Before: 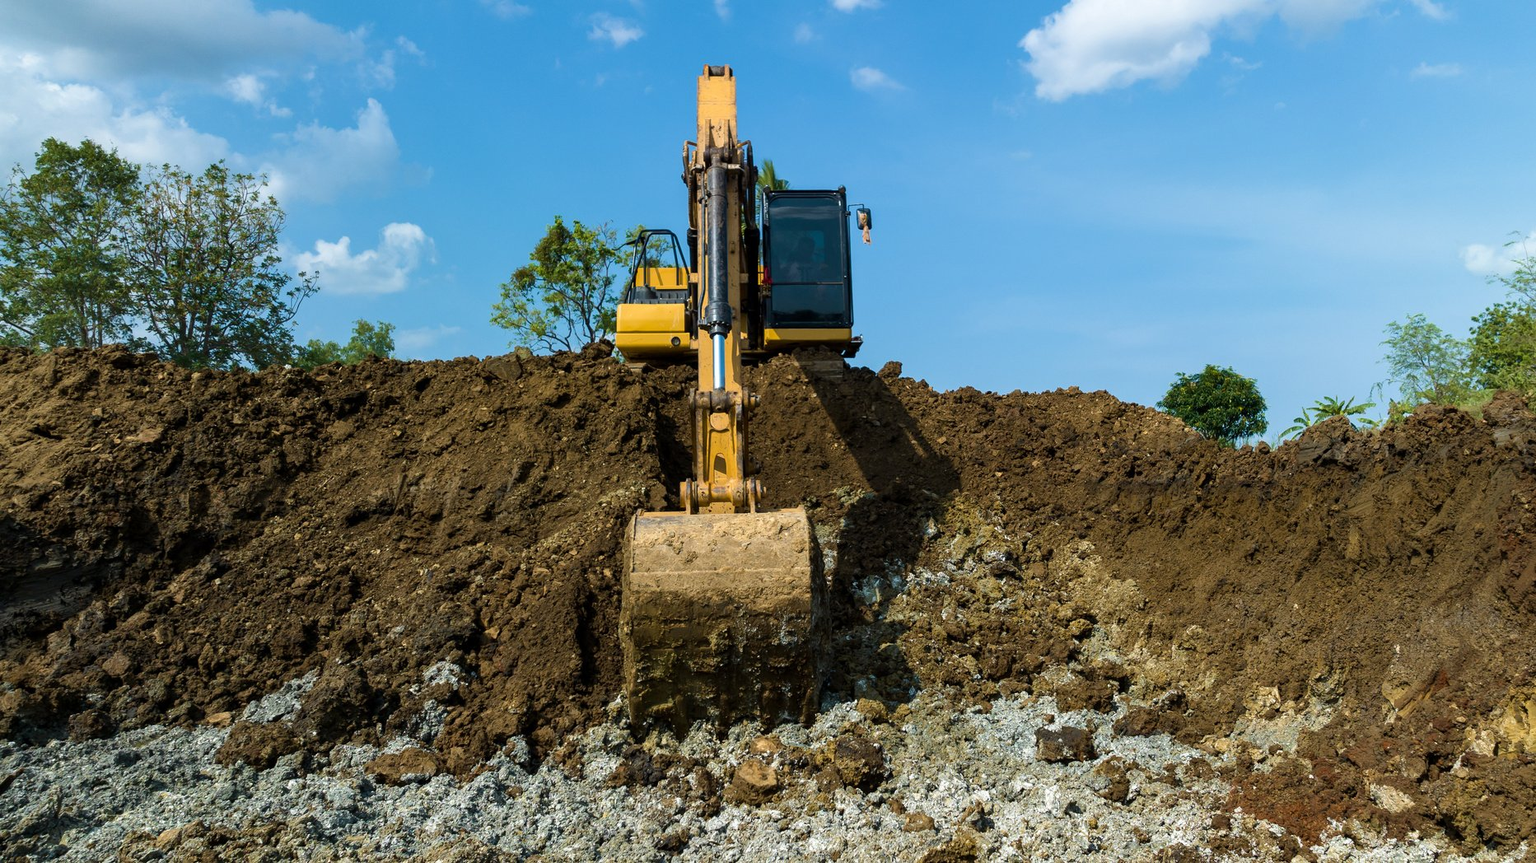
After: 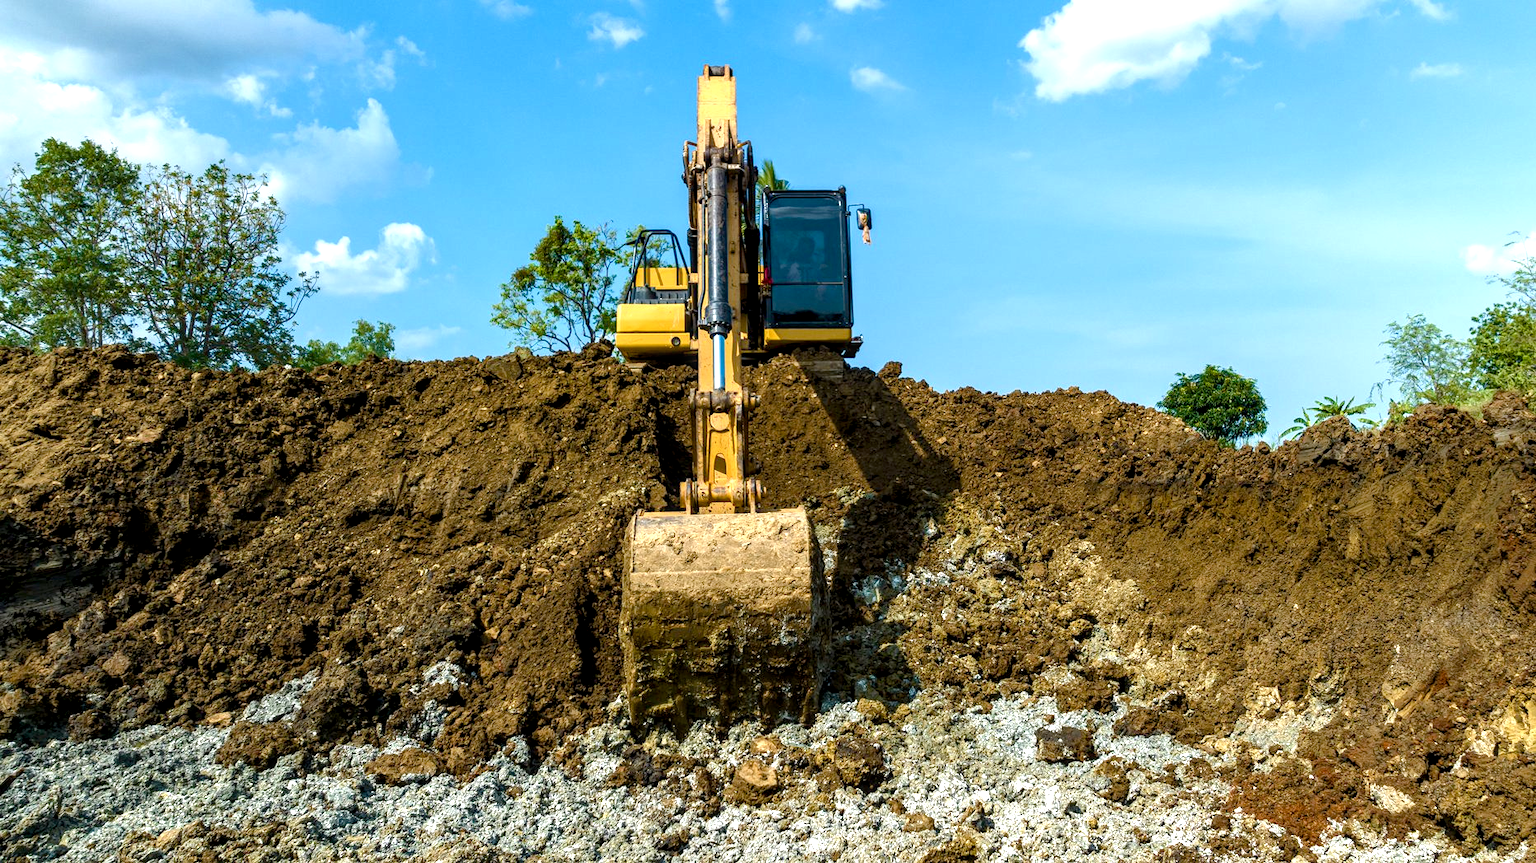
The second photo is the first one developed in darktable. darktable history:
exposure: black level correction 0.001, exposure 0.675 EV, compensate highlight preservation false
color balance rgb: perceptual saturation grading › global saturation 20%, perceptual saturation grading › highlights -25%, perceptual saturation grading › shadows 25%
local contrast: detail 130%
